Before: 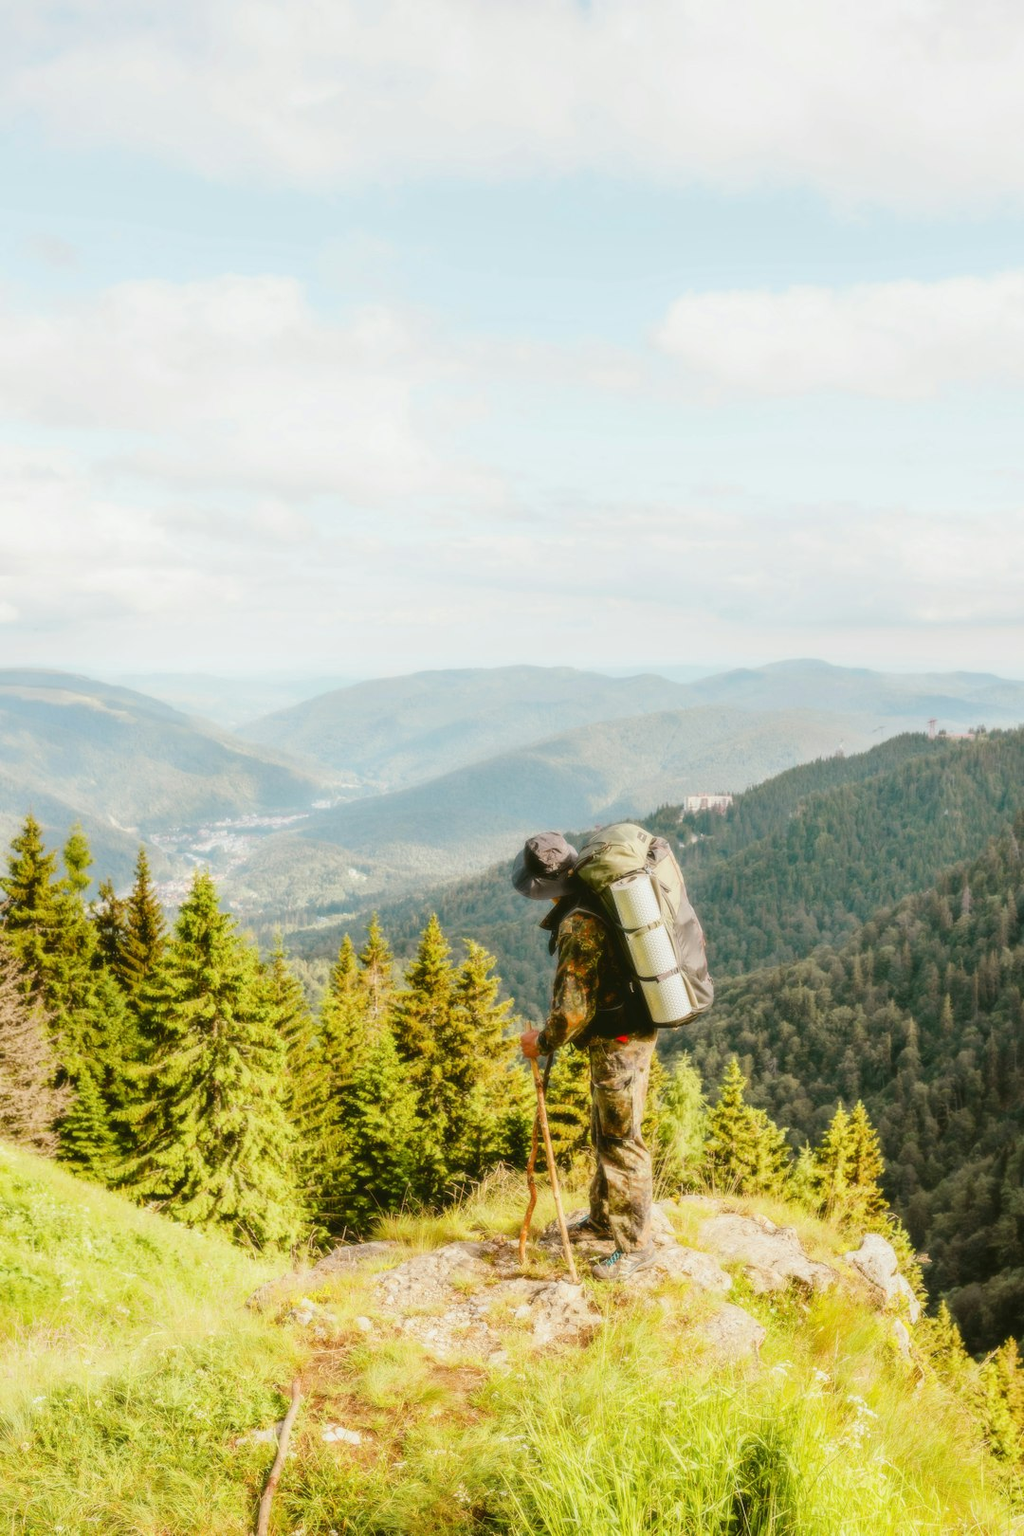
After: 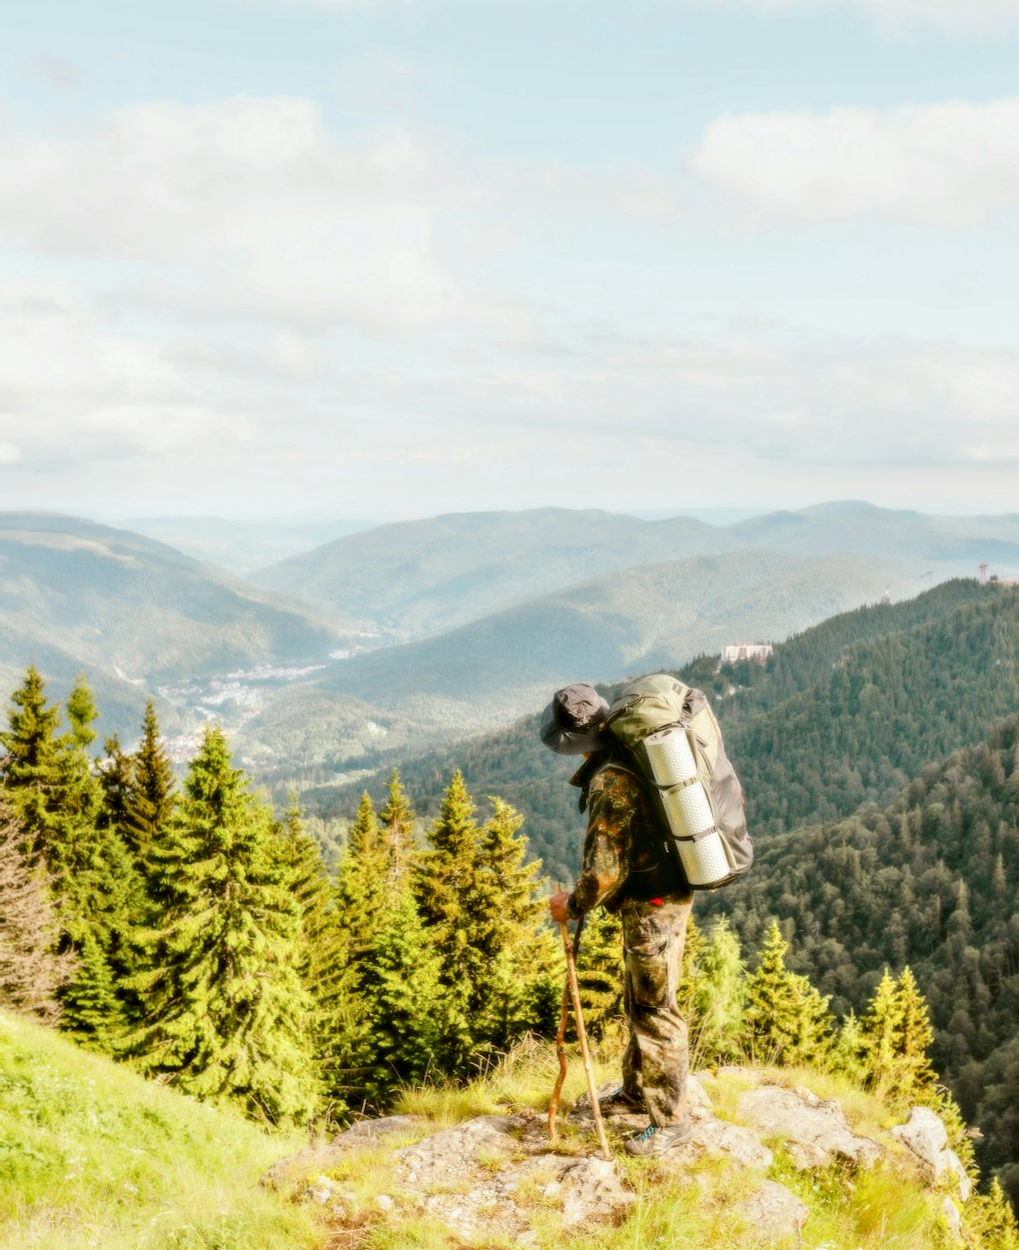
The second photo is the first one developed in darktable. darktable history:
contrast equalizer: octaves 7, y [[0.531, 0.548, 0.559, 0.557, 0.544, 0.527], [0.5 ×6], [0.5 ×6], [0 ×6], [0 ×6]]
crop and rotate: angle 0.067°, top 11.935%, right 5.465%, bottom 10.71%
